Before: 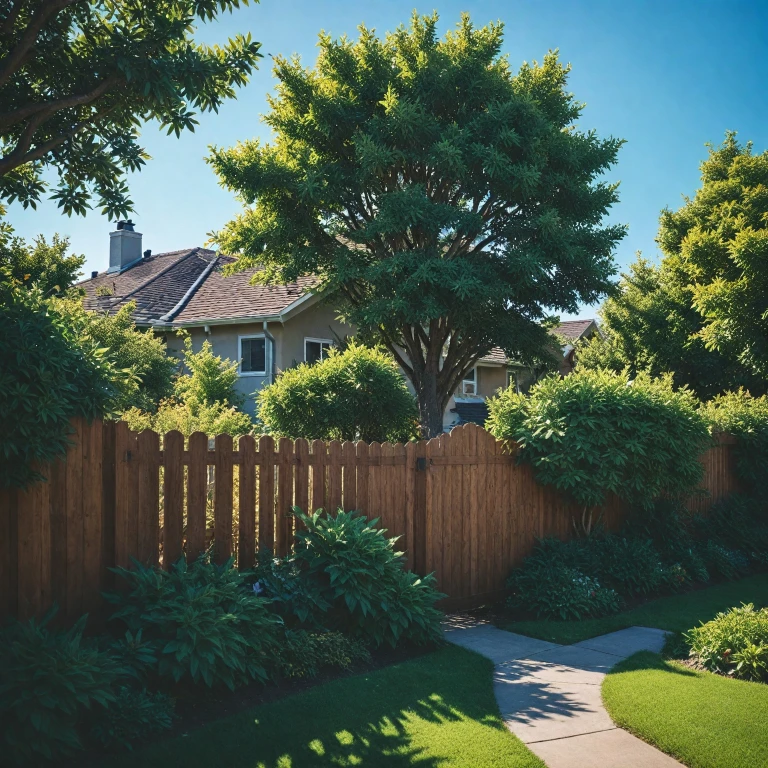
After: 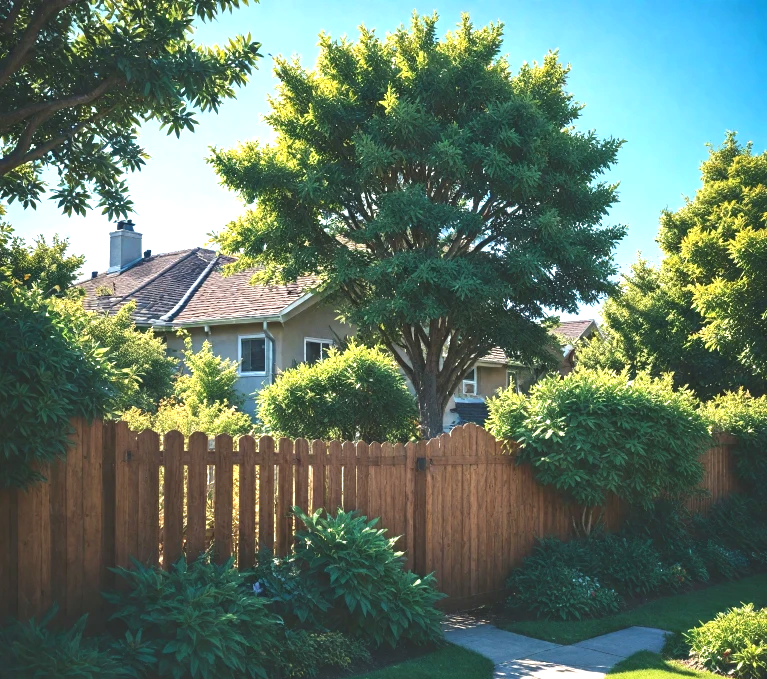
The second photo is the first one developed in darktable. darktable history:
exposure: black level correction 0, exposure 0.891 EV, compensate exposure bias true, compensate highlight preservation false
crop and rotate: top 0%, bottom 11.498%
